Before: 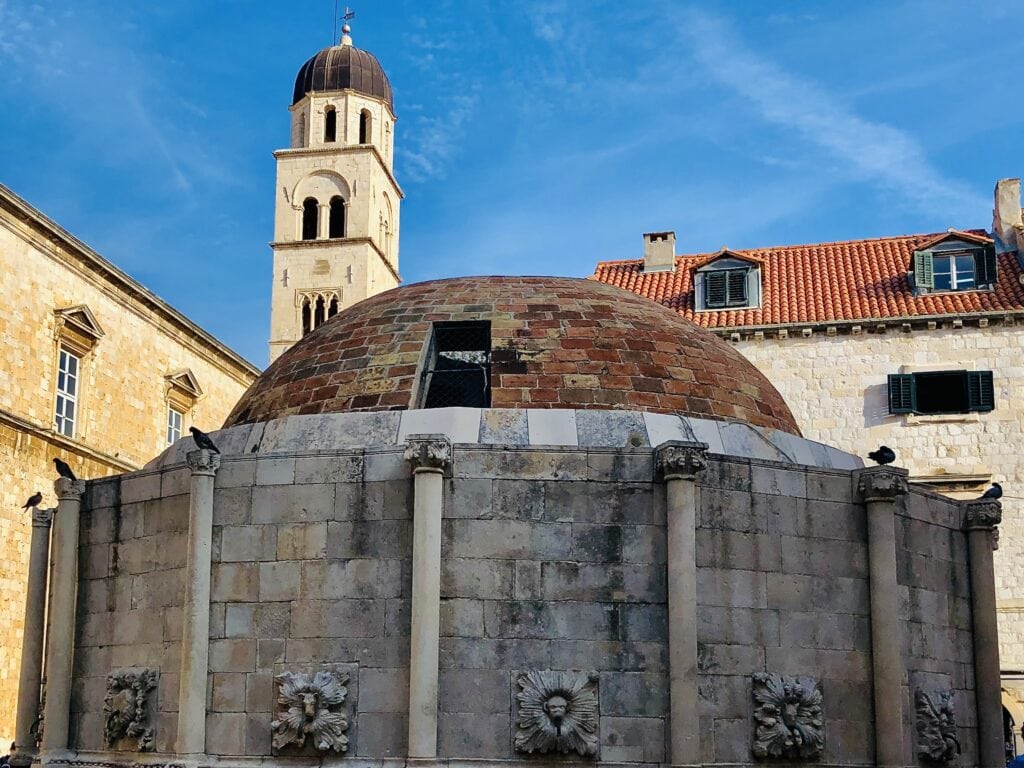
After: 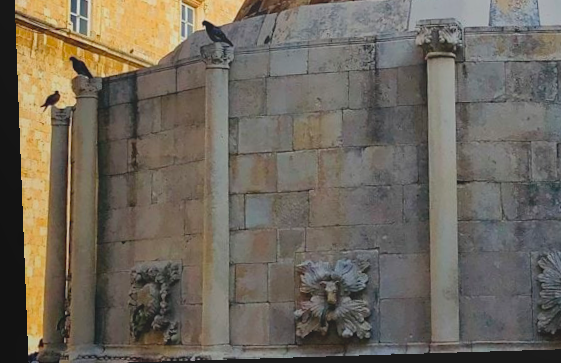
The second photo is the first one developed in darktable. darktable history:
crop and rotate: top 54.778%, right 46.61%, bottom 0.159%
local contrast: detail 70%
rotate and perspective: rotation -2.22°, lens shift (horizontal) -0.022, automatic cropping off
